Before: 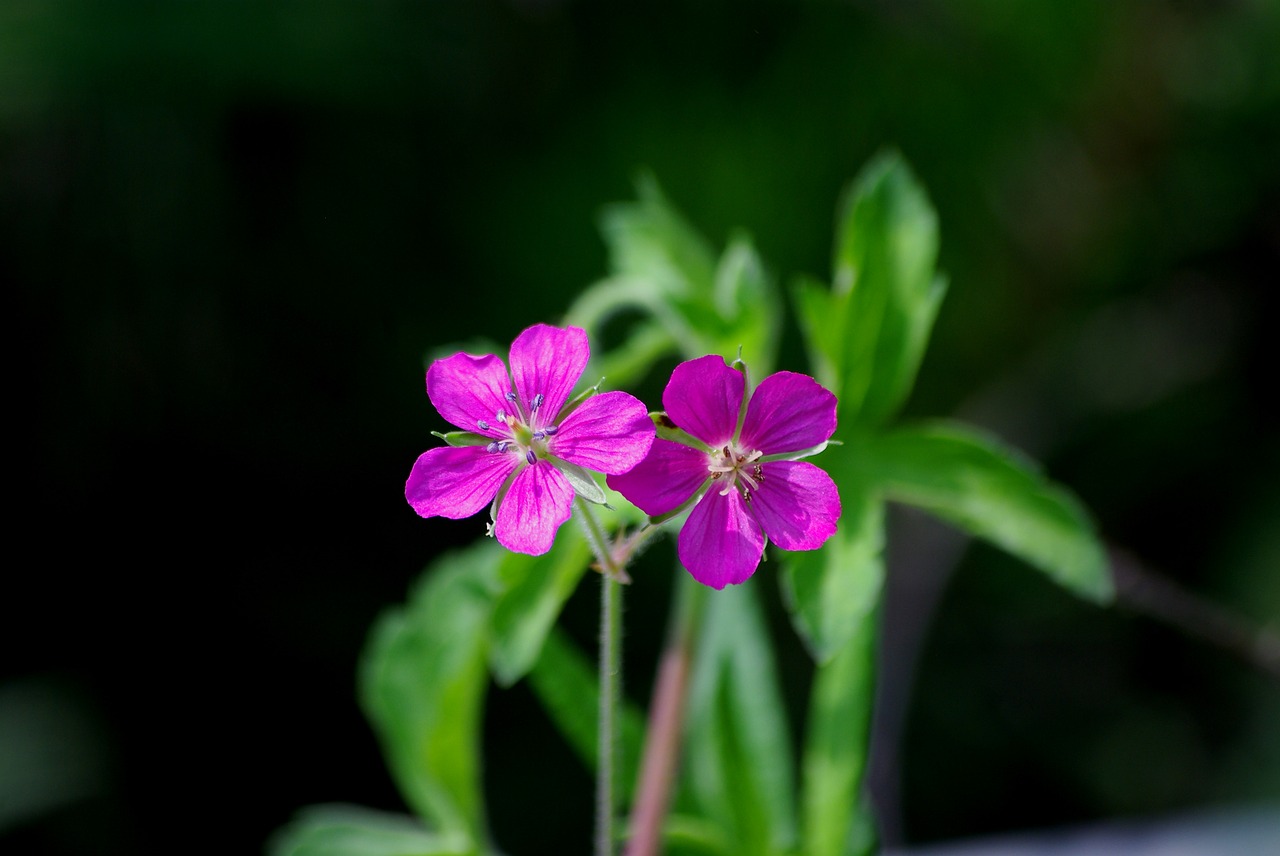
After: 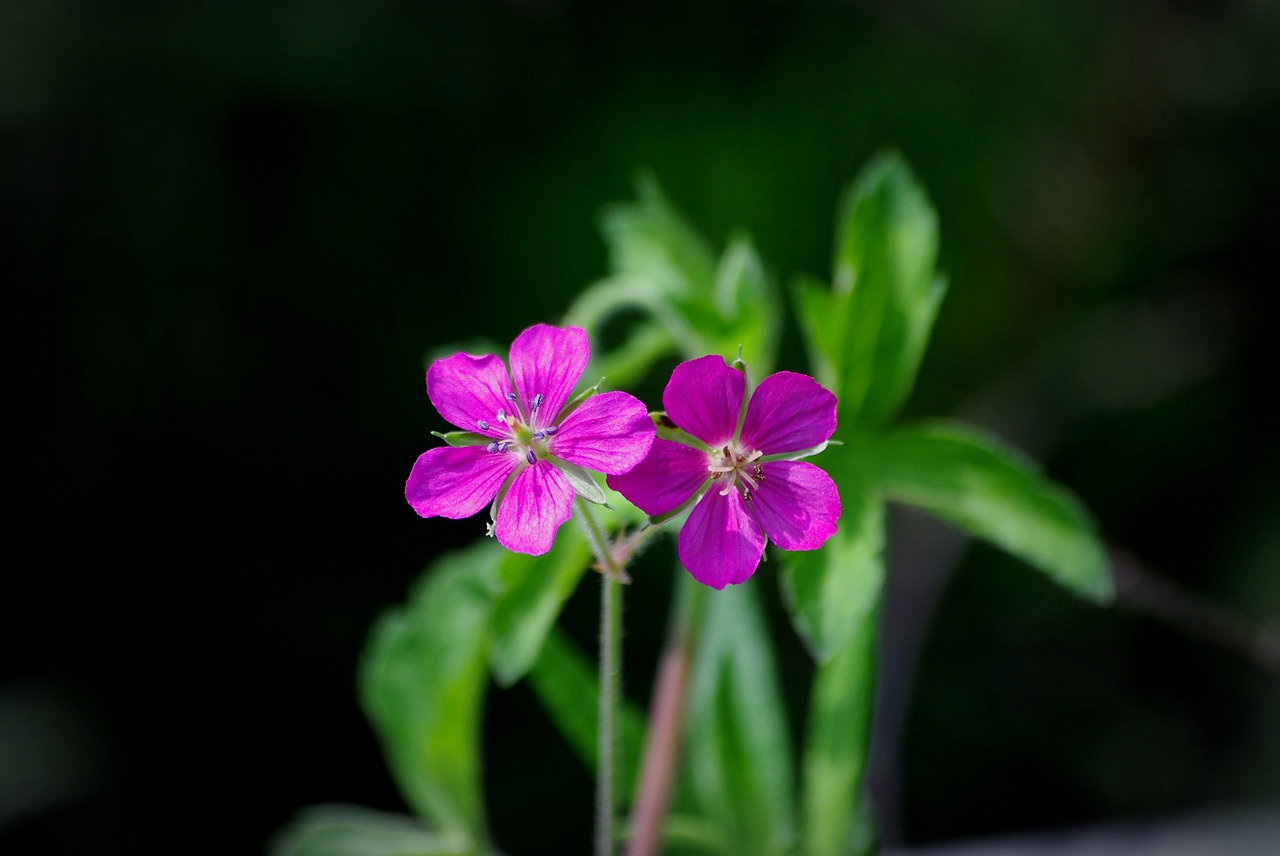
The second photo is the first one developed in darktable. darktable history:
vignetting: automatic ratio true
exposure: exposure -0.065 EV, compensate exposure bias true, compensate highlight preservation false
